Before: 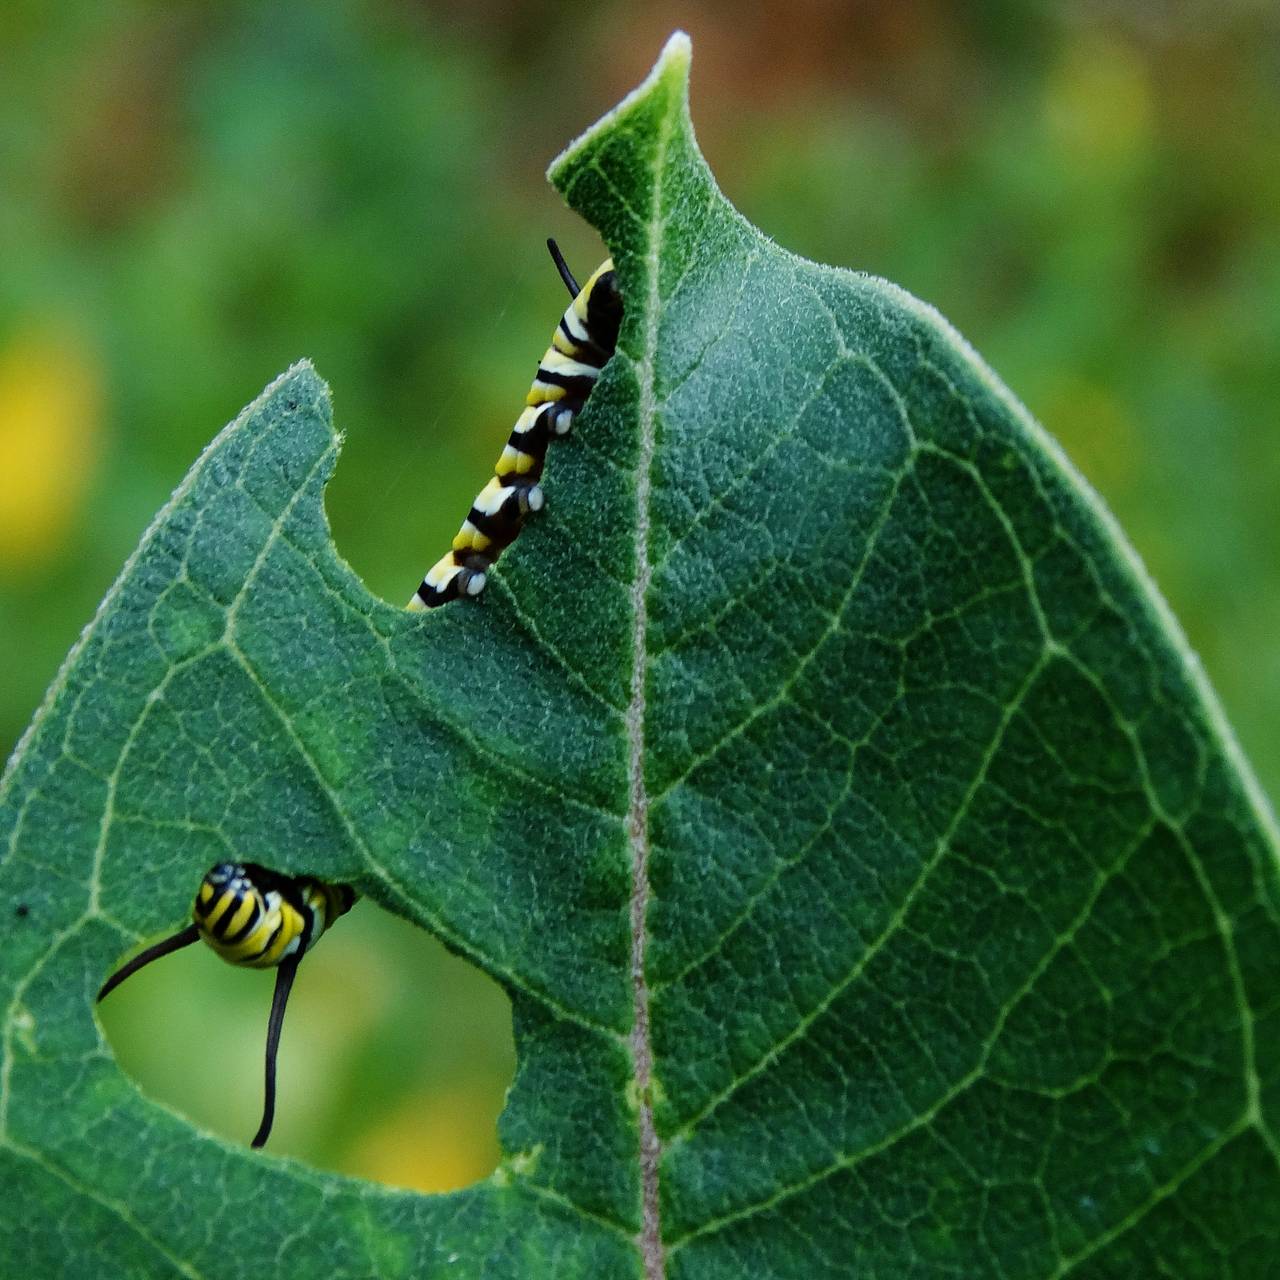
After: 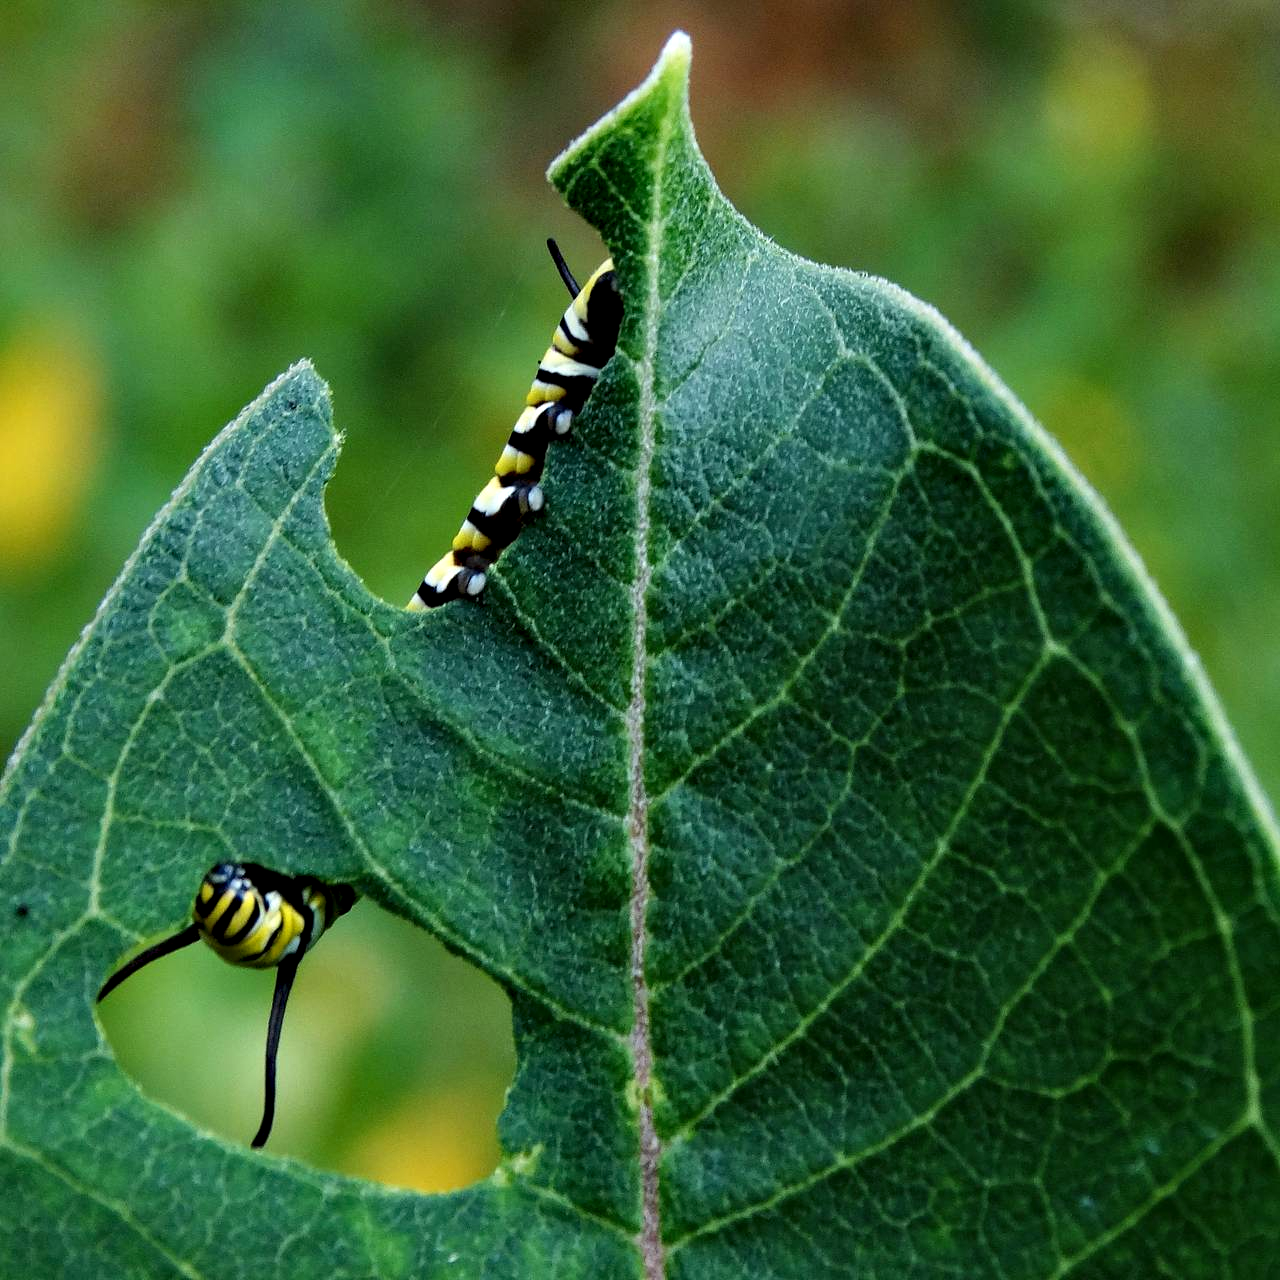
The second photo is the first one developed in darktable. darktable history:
contrast equalizer: octaves 7, y [[0.6 ×6], [0.55 ×6], [0 ×6], [0 ×6], [0 ×6]], mix 0.597
